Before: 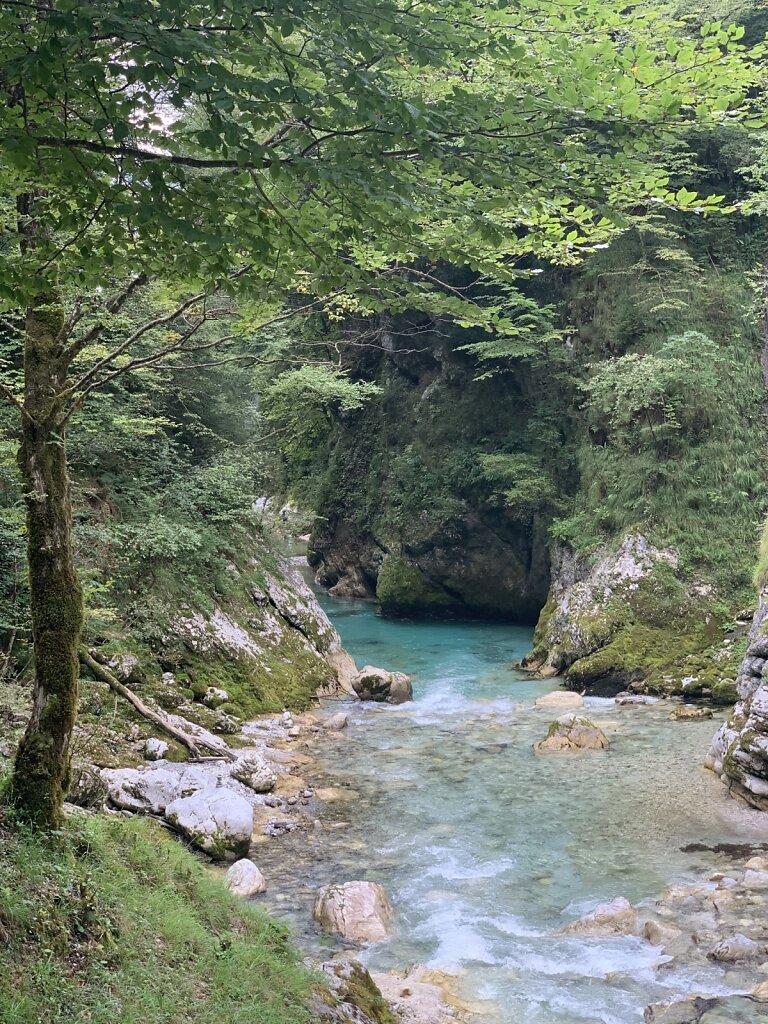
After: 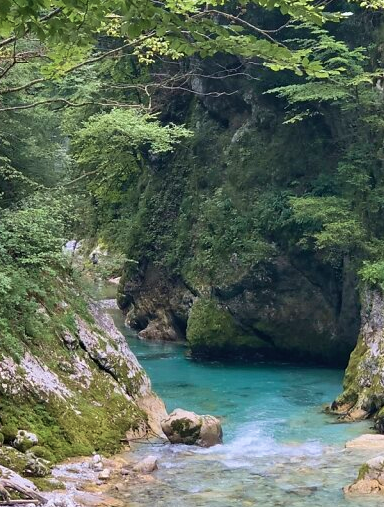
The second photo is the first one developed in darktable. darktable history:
crop: left 24.837%, top 25.111%, right 25.099%, bottom 25.376%
velvia: strength 39.16%
